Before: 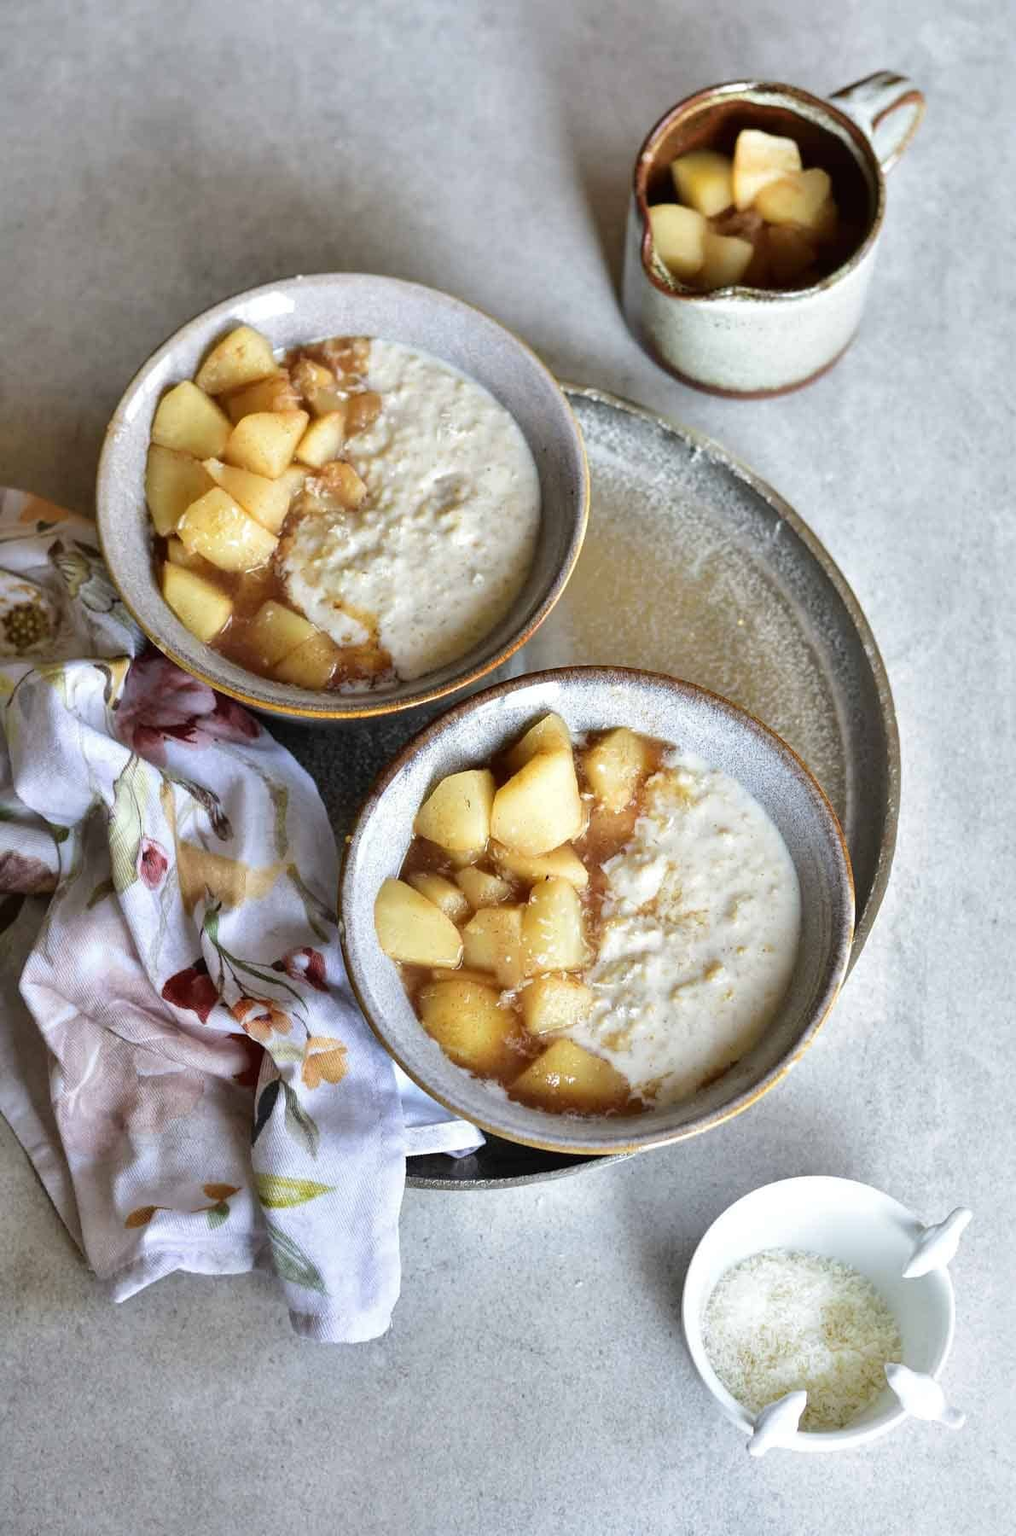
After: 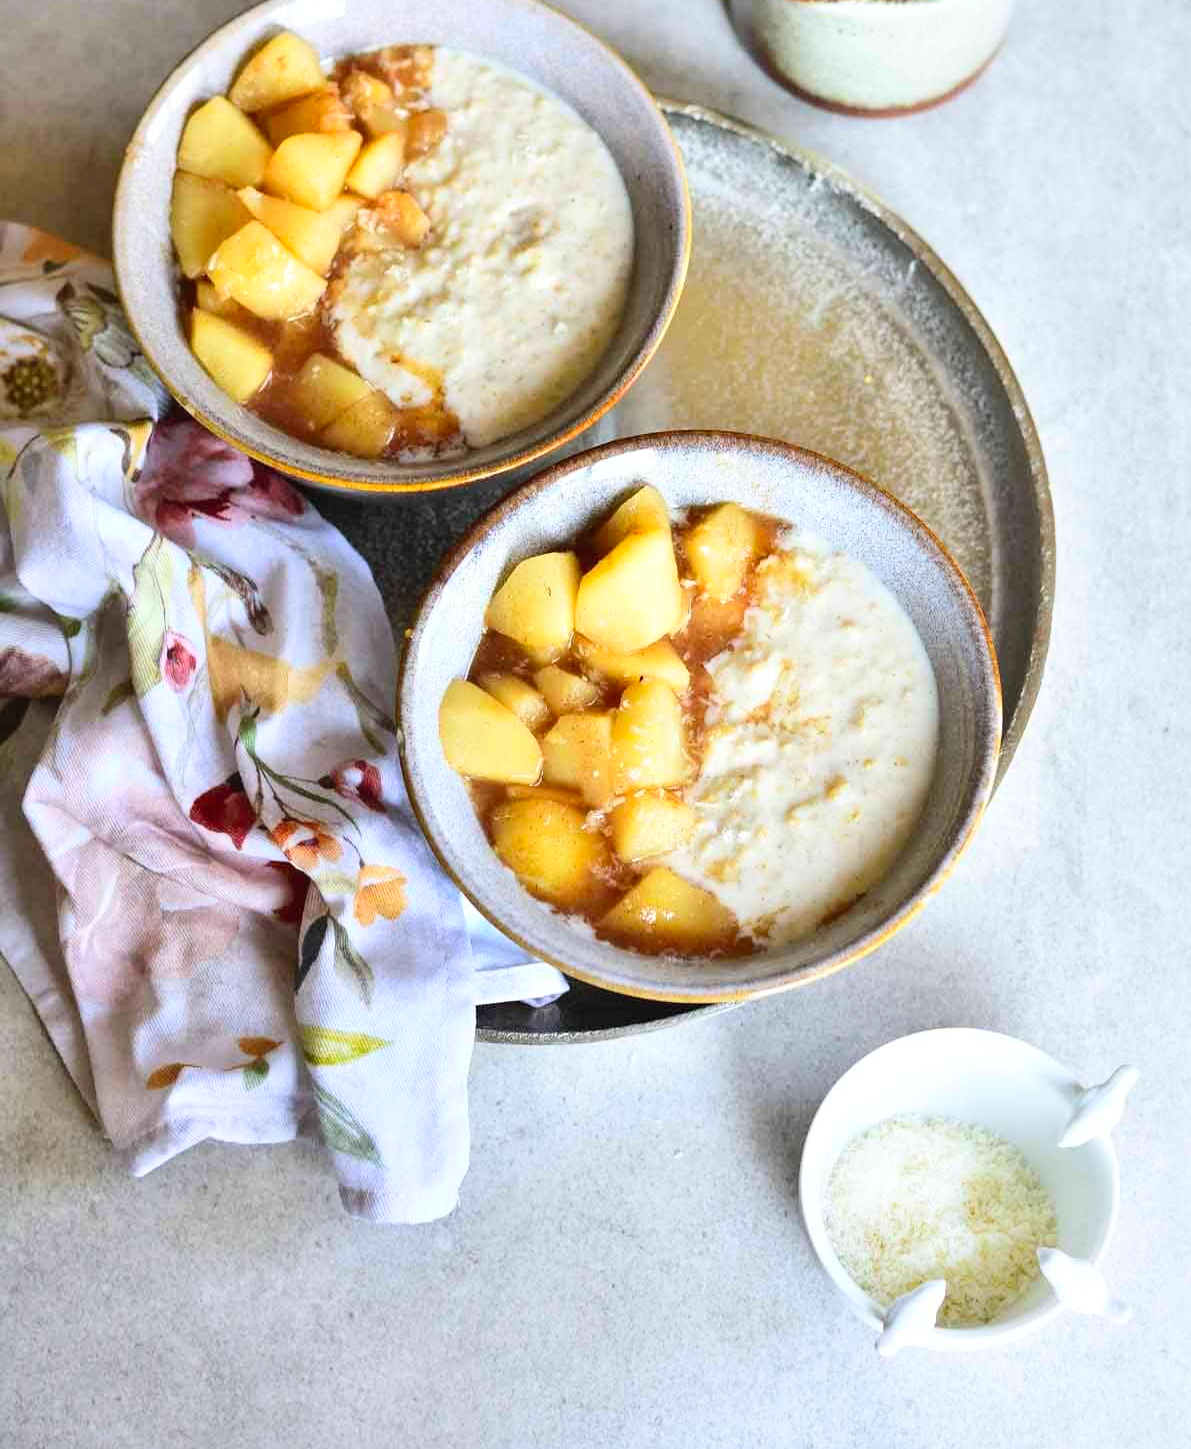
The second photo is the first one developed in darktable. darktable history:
color correction: highlights b* 0.032, saturation 0.808
contrast brightness saturation: contrast 0.2, brightness 0.201, saturation 0.801
crop and rotate: top 19.489%
